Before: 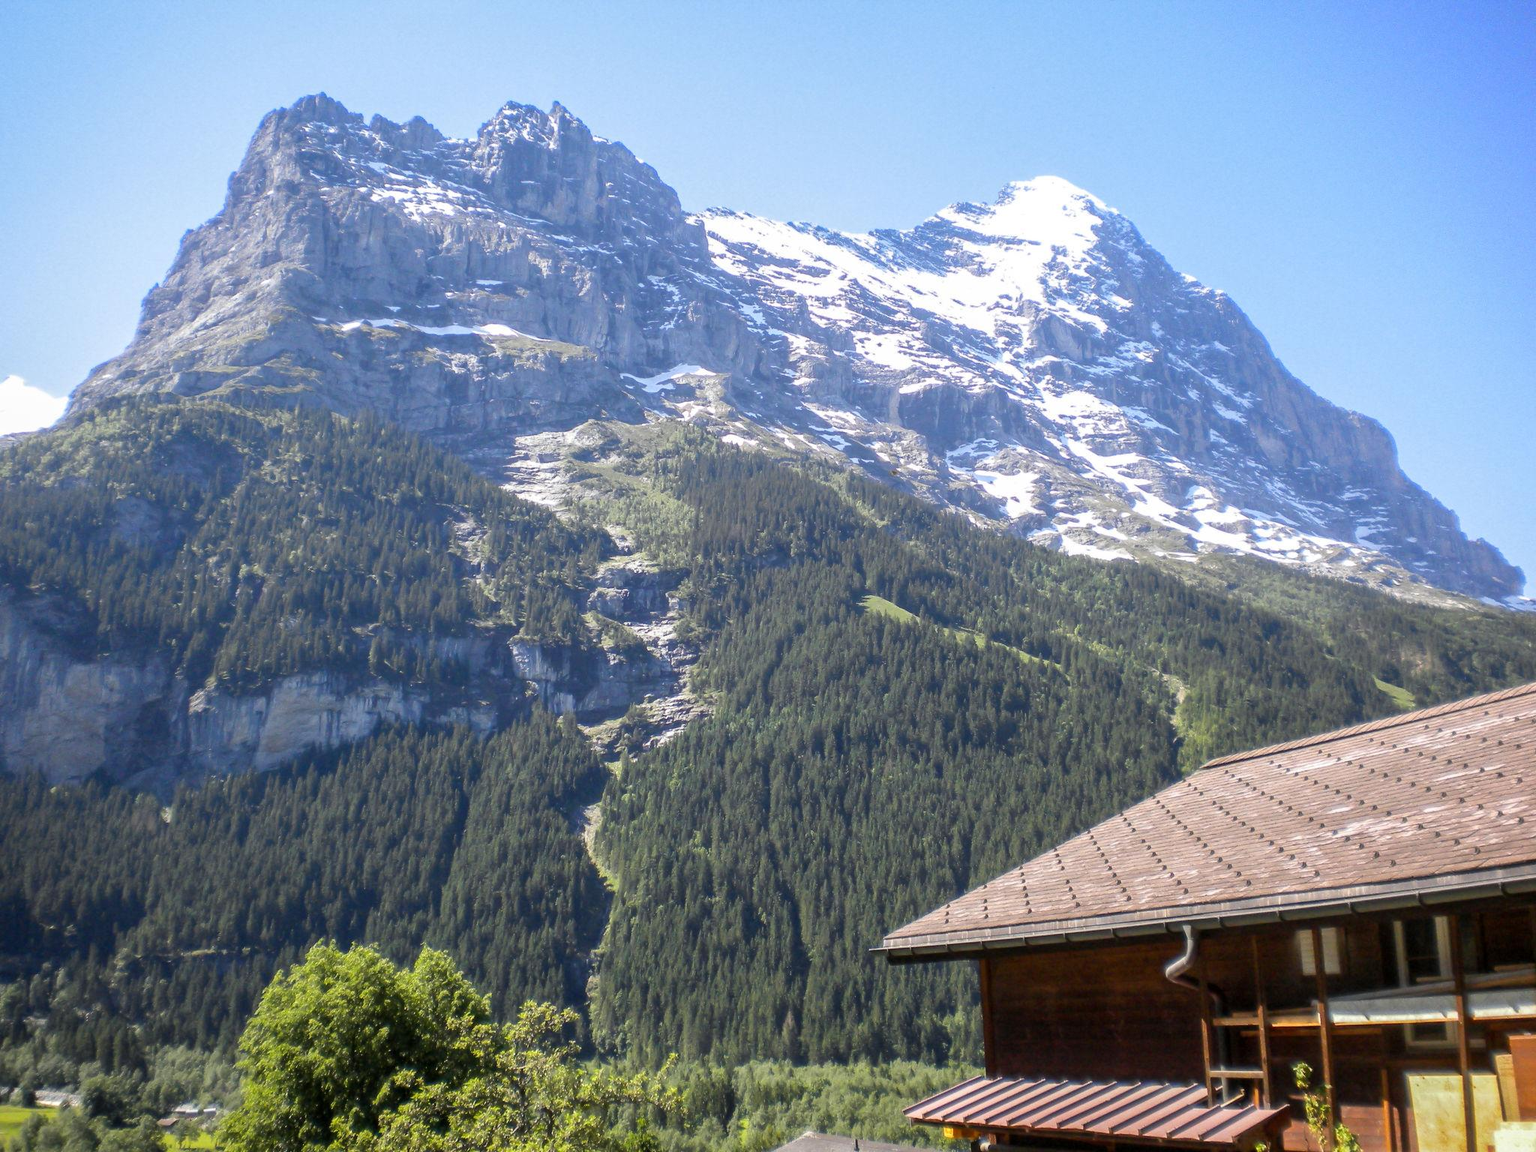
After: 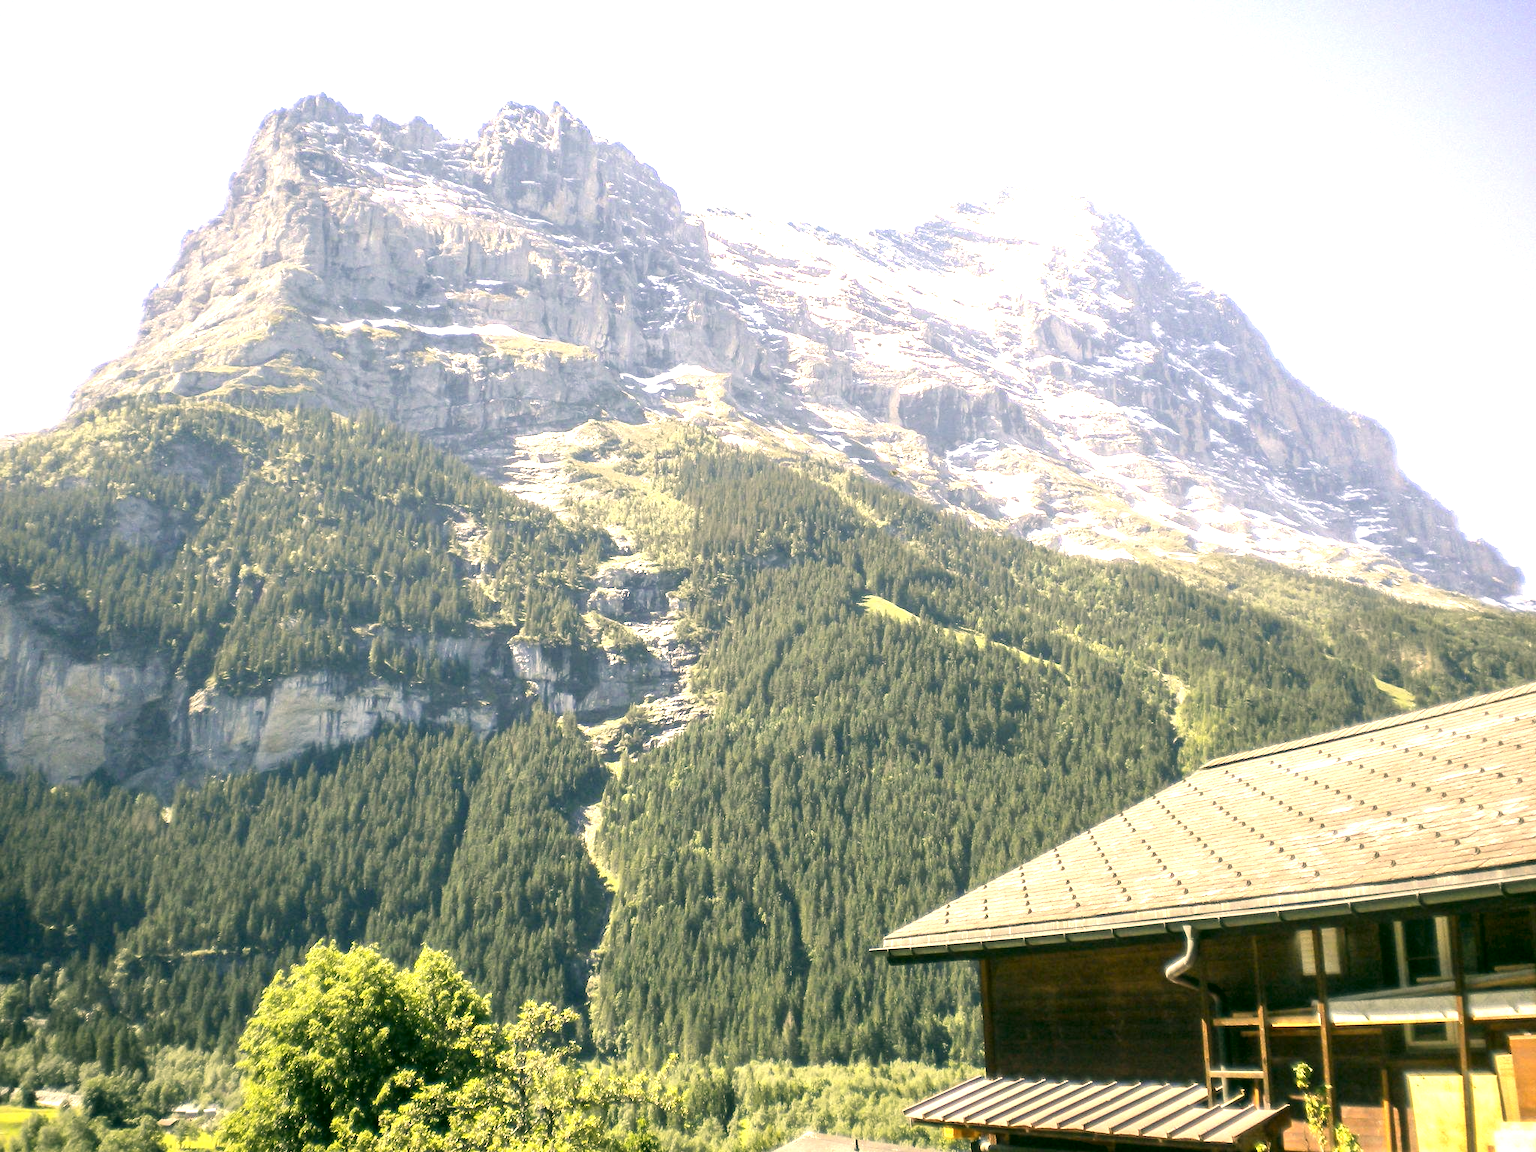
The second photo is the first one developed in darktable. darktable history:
exposure: black level correction 0, exposure 1.2 EV, compensate exposure bias true, compensate highlight preservation false
color correction: highlights a* 5.27, highlights b* 24.65, shadows a* -15.82, shadows b* 4.05
contrast brightness saturation: contrast 0.098, saturation -0.294
